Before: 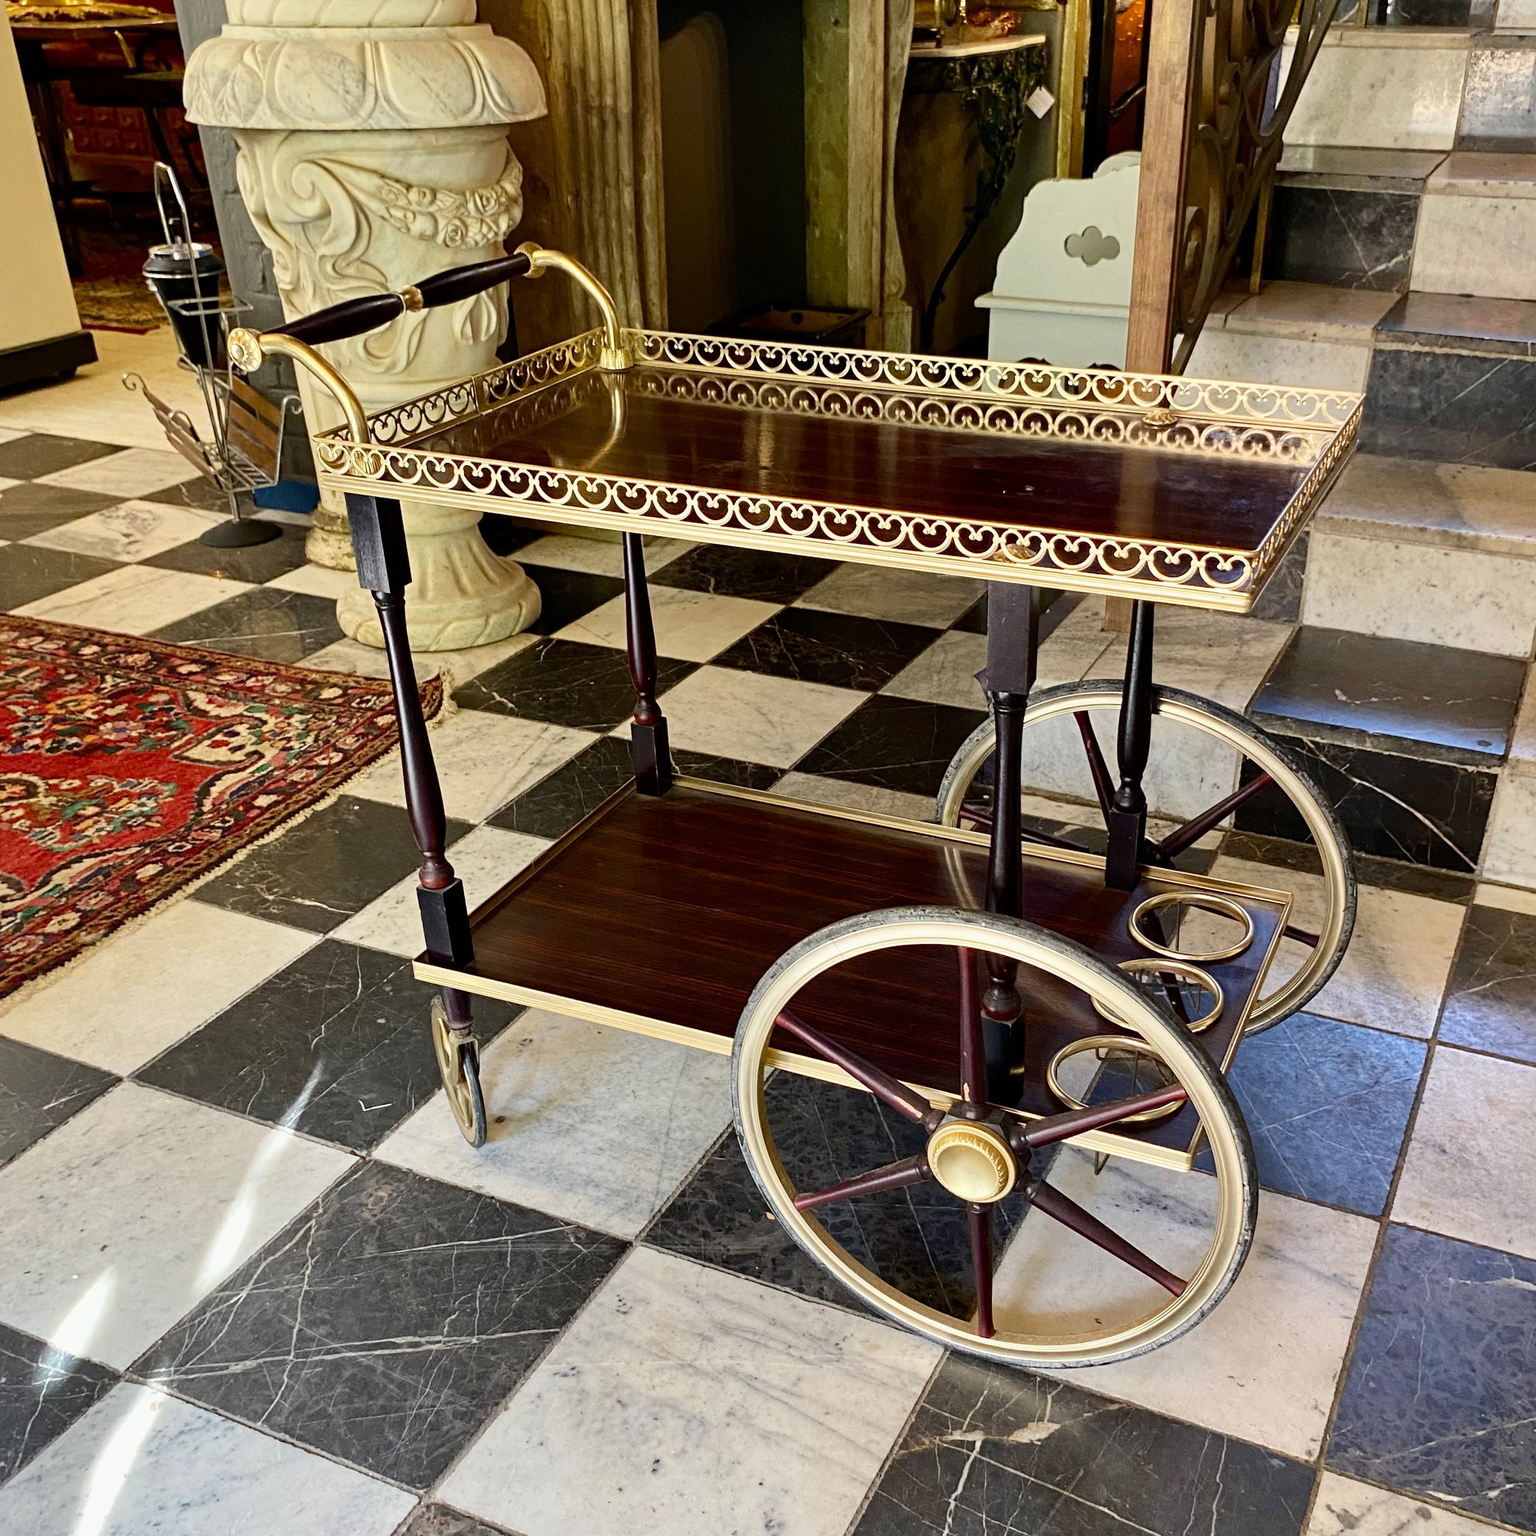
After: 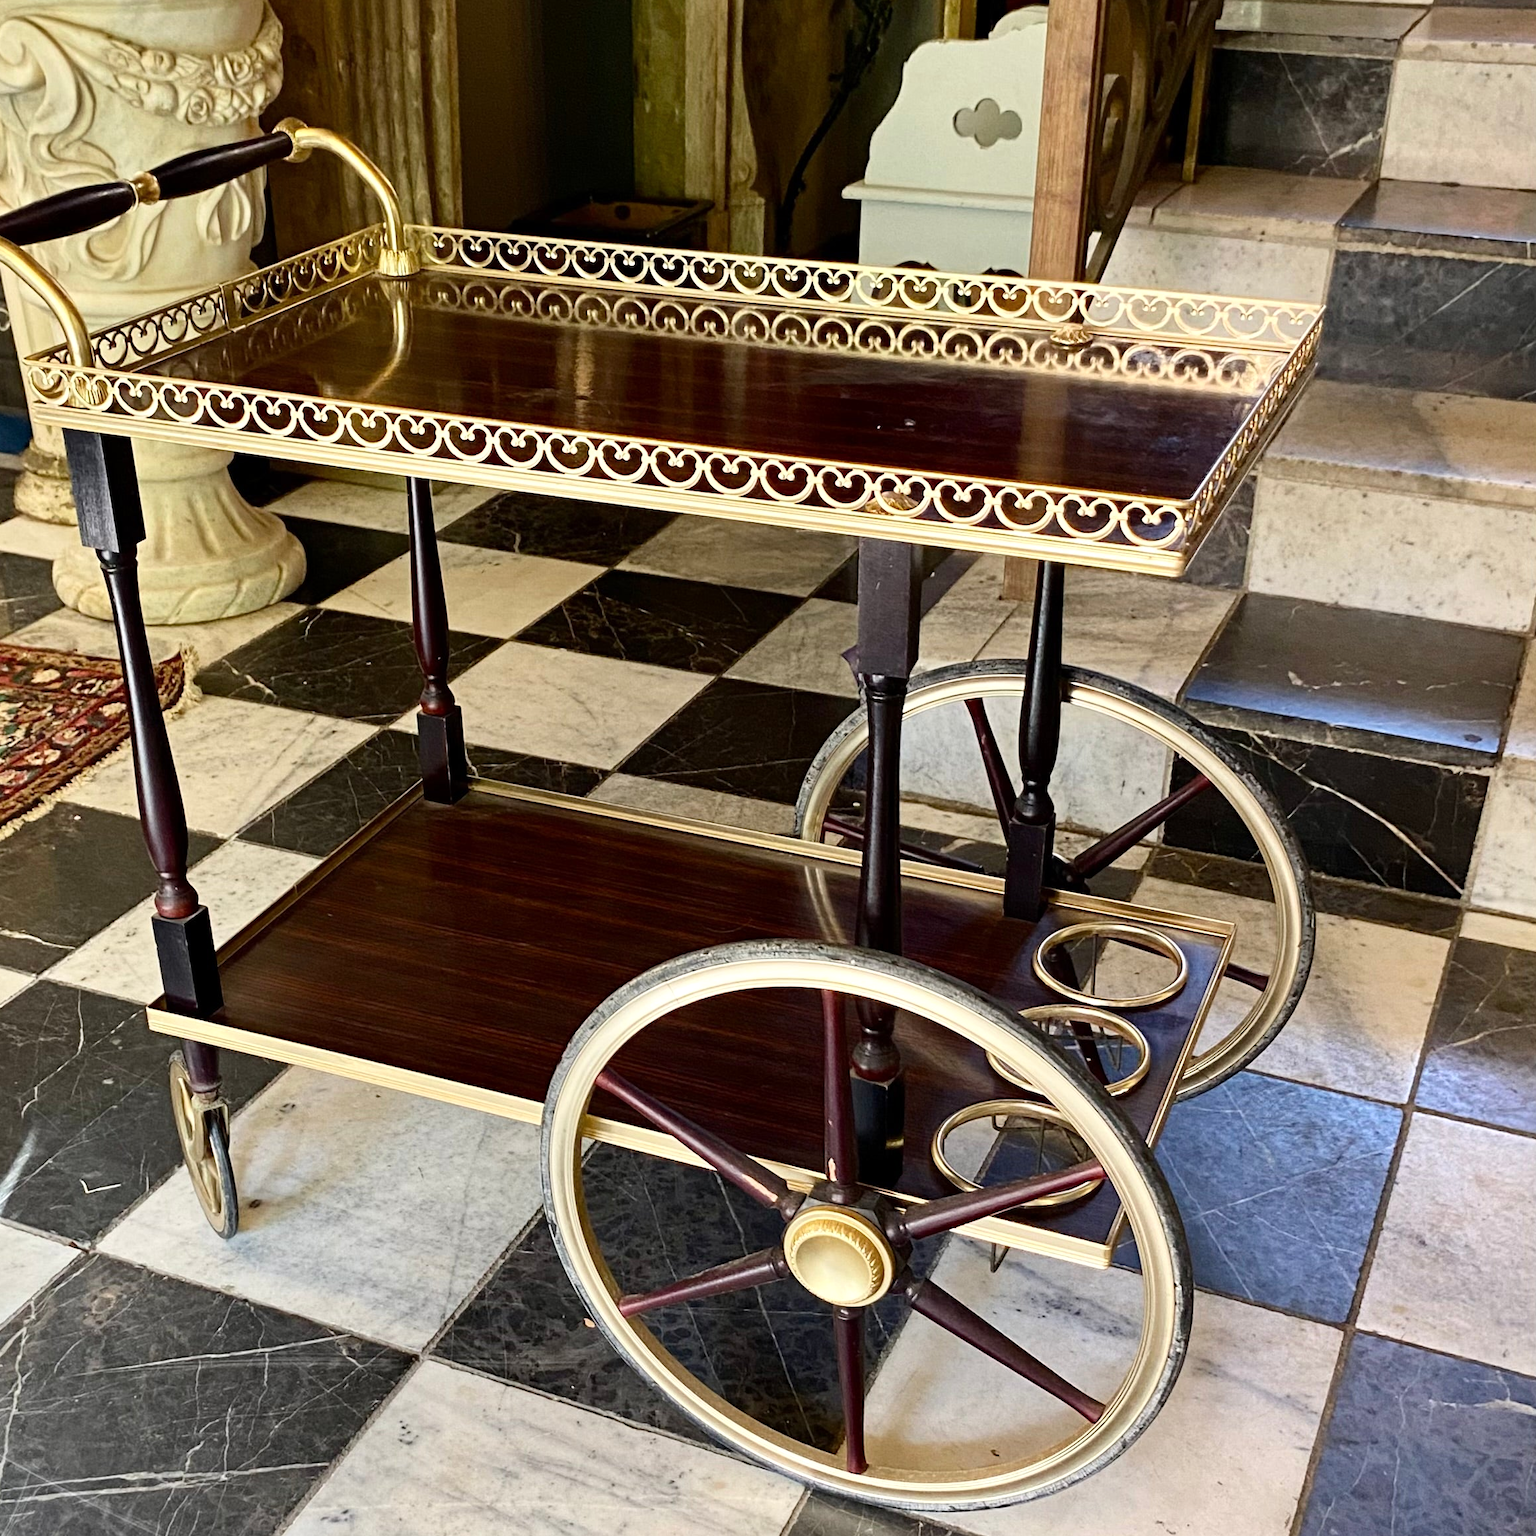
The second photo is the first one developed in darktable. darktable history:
crop: left 19.159%, top 9.58%, bottom 9.58%
shadows and highlights: shadows -12.5, white point adjustment 4, highlights 28.33
